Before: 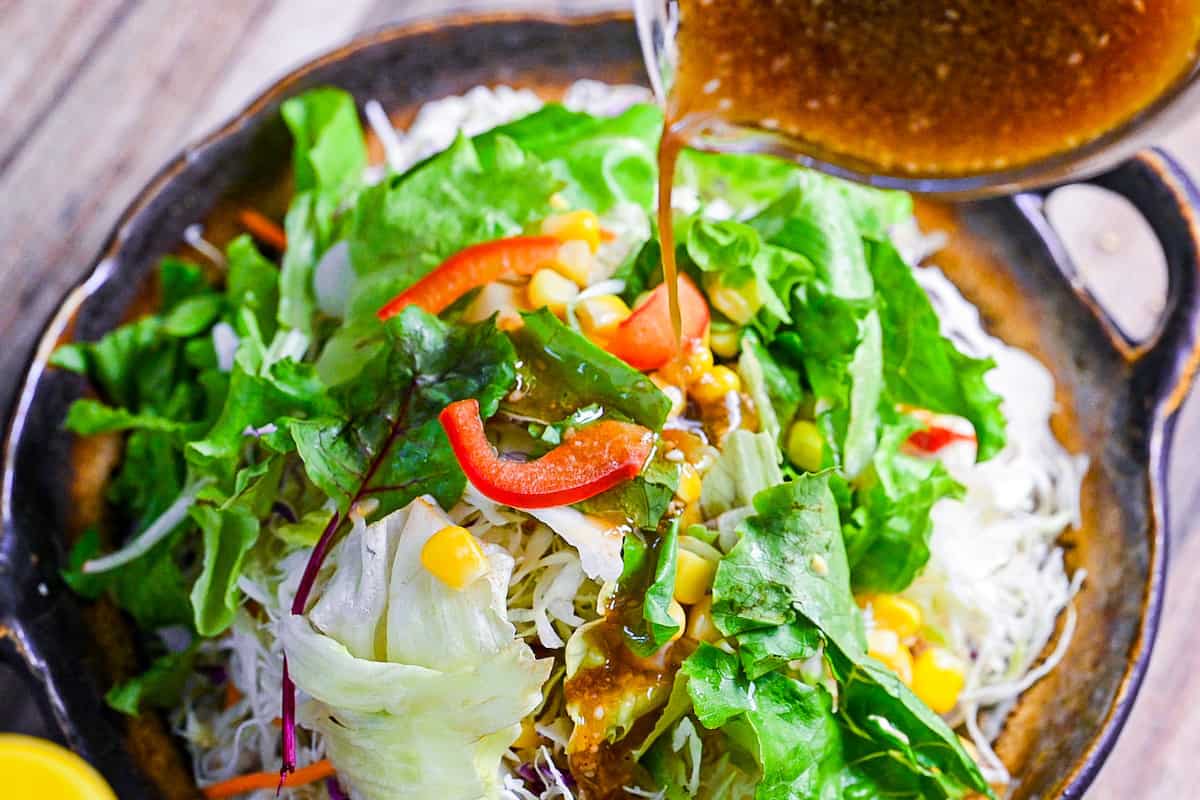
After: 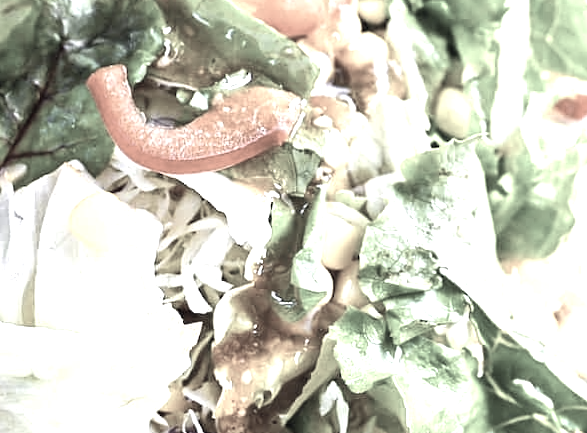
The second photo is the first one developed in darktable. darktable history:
crop: left 29.672%, top 41.786%, right 20.851%, bottom 3.487%
rotate and perspective: rotation 0.174°, lens shift (vertical) 0.013, lens shift (horizontal) 0.019, shear 0.001, automatic cropping original format, crop left 0.007, crop right 0.991, crop top 0.016, crop bottom 0.997
color correction: saturation 0.2
exposure: black level correction 0, exposure 1.125 EV, compensate exposure bias true, compensate highlight preservation false
